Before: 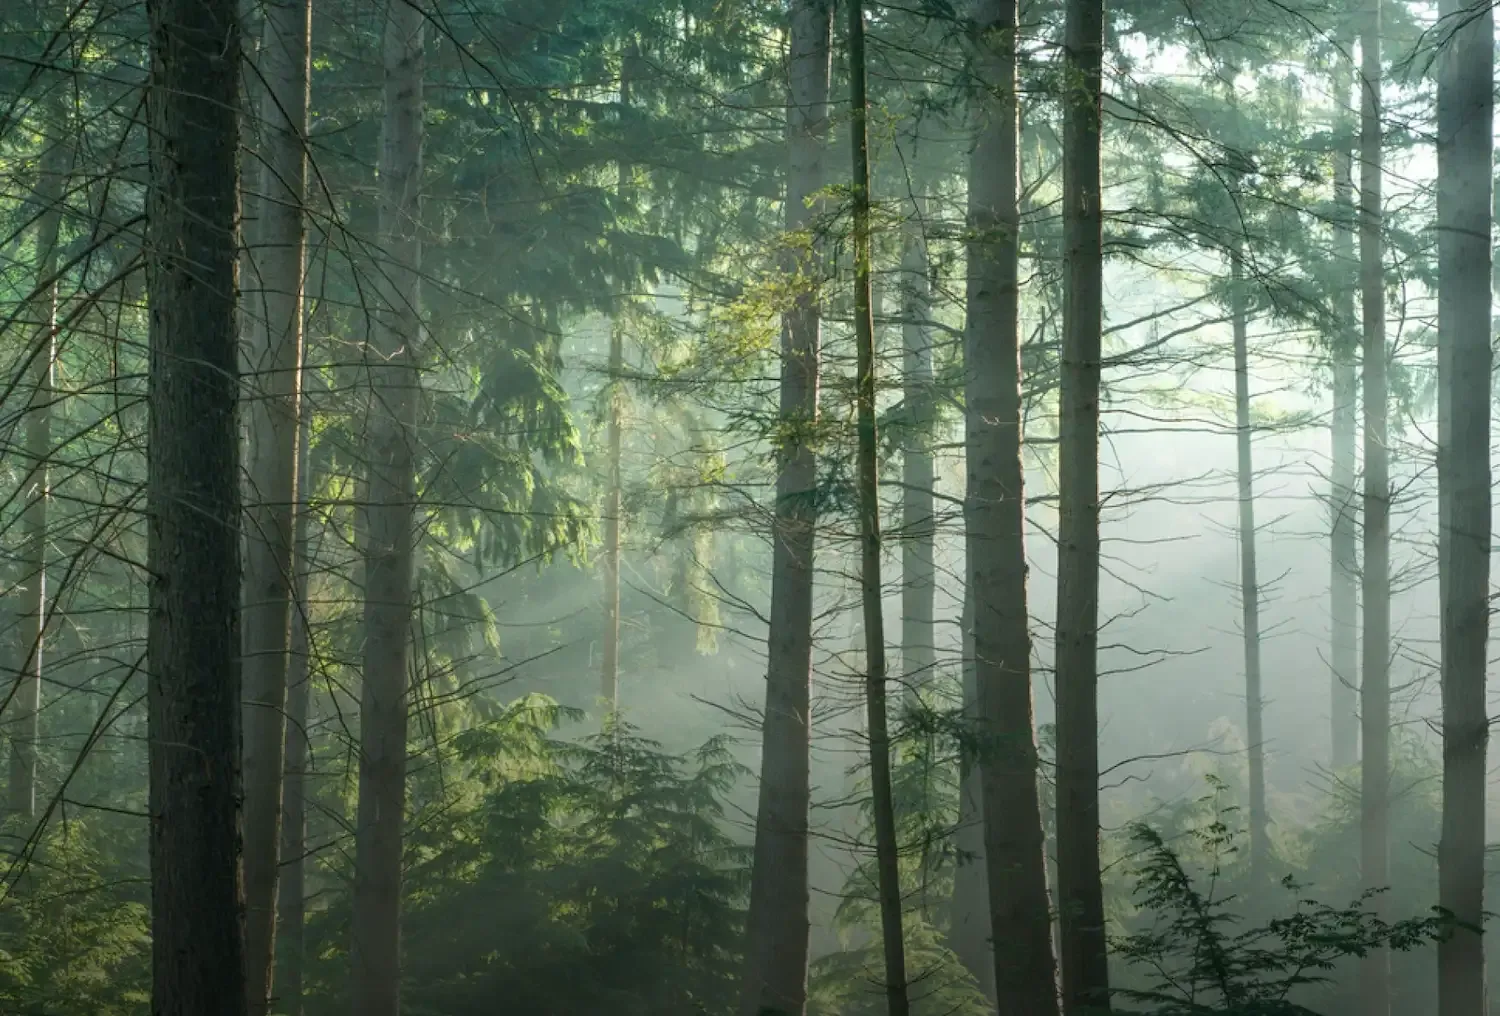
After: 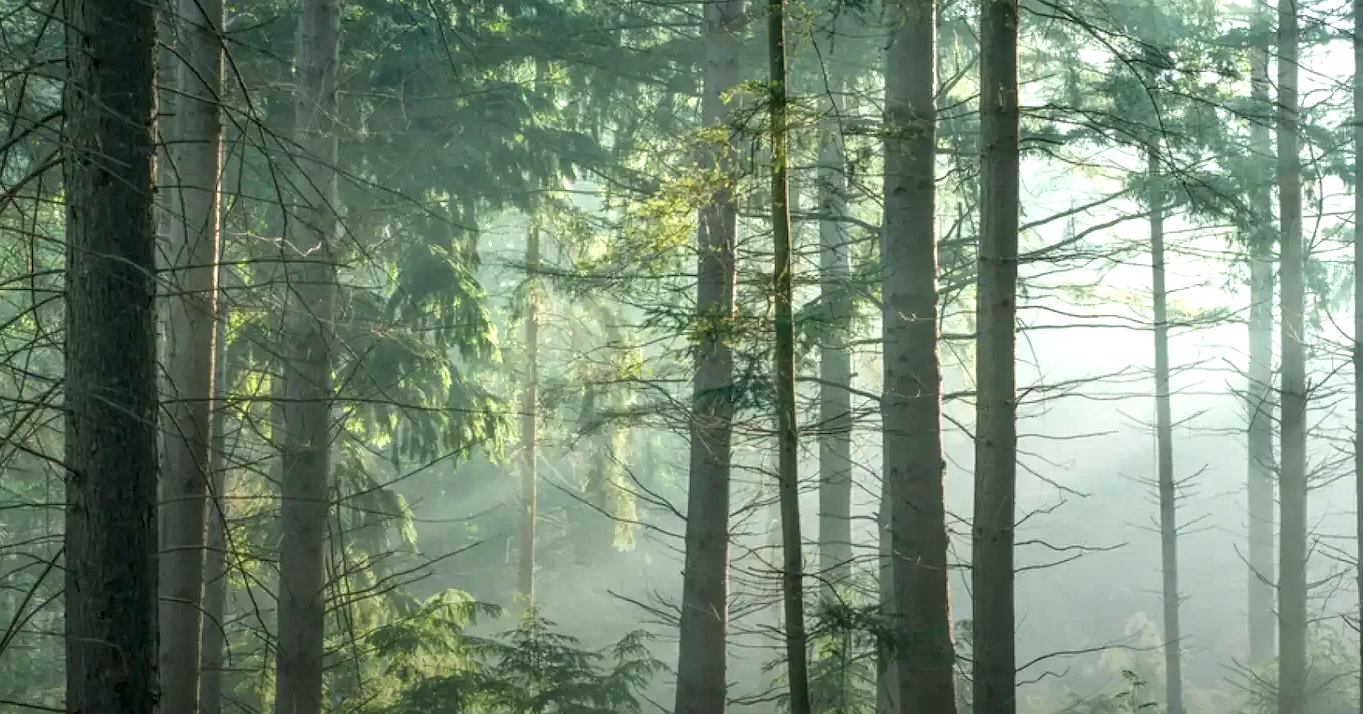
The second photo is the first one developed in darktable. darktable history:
crop: left 5.596%, top 10.314%, right 3.534%, bottom 19.395%
exposure: exposure 0.3 EV, compensate highlight preservation false
local contrast: on, module defaults
